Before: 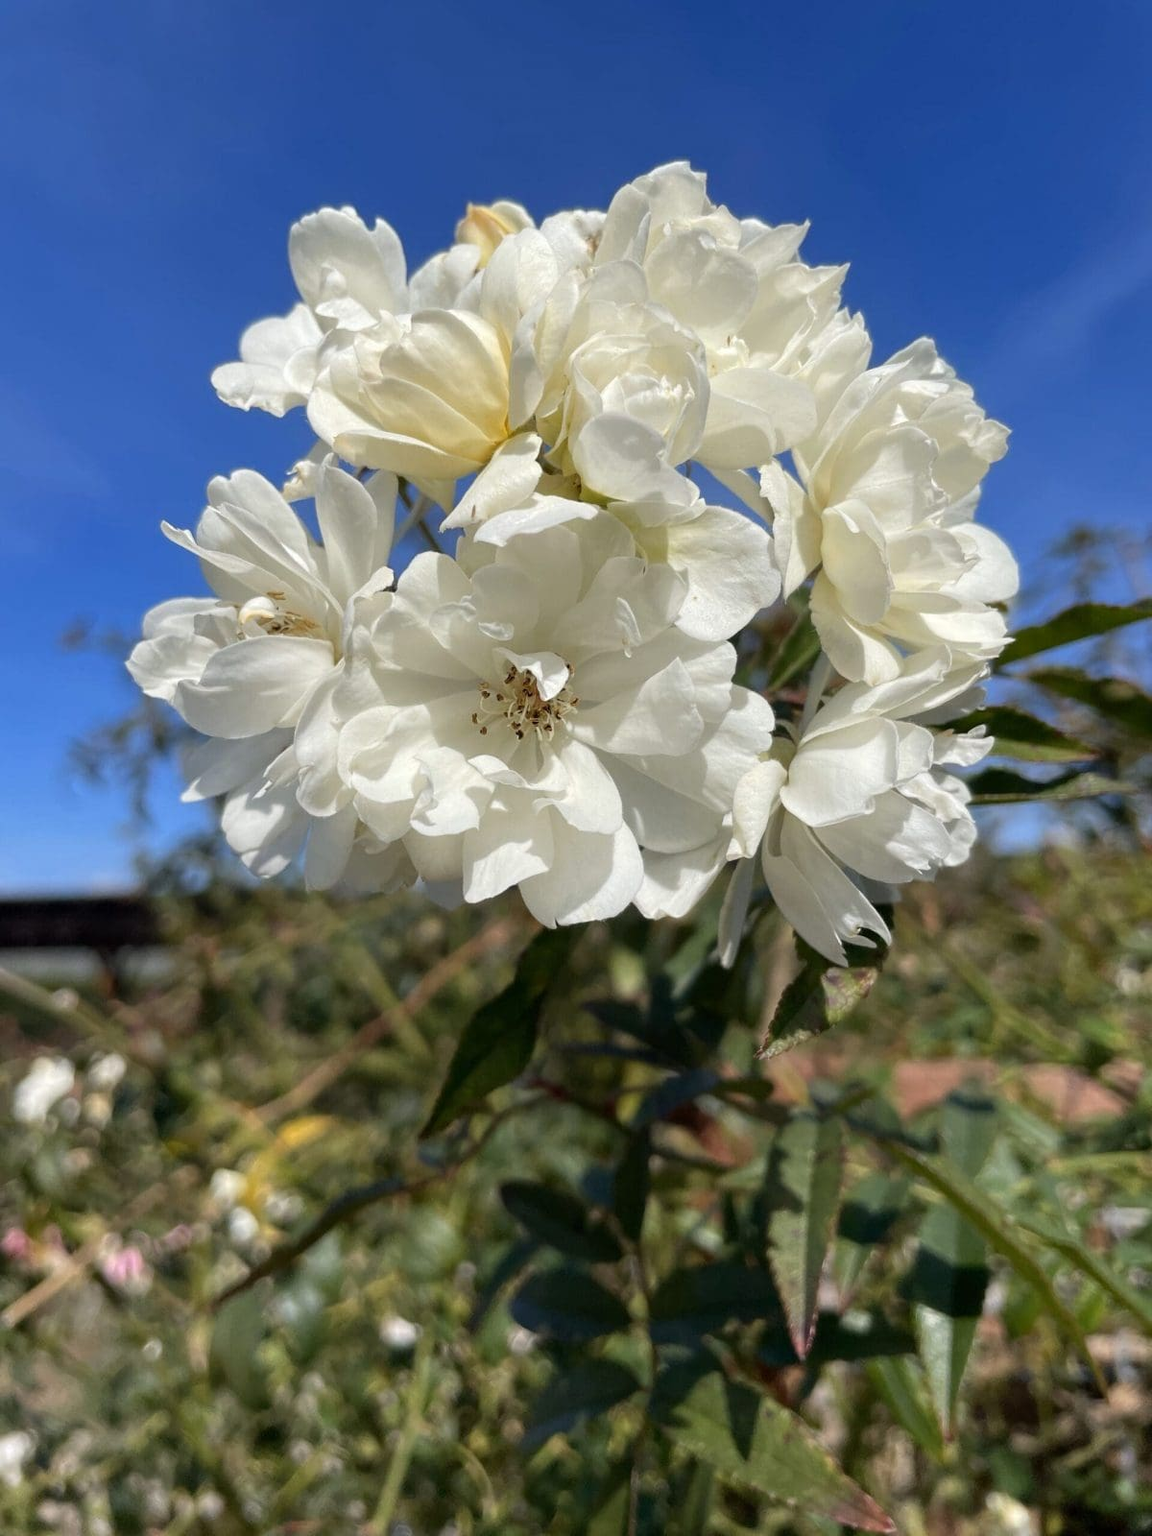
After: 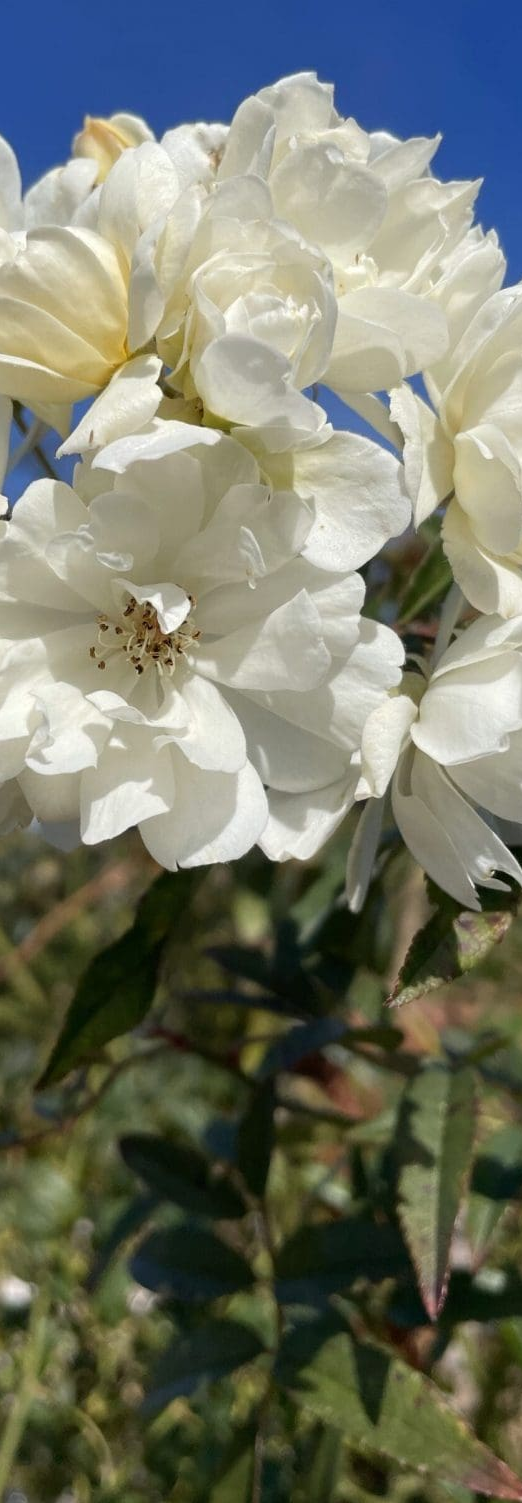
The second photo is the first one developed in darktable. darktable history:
crop: left 33.541%, top 6.004%, right 22.92%
